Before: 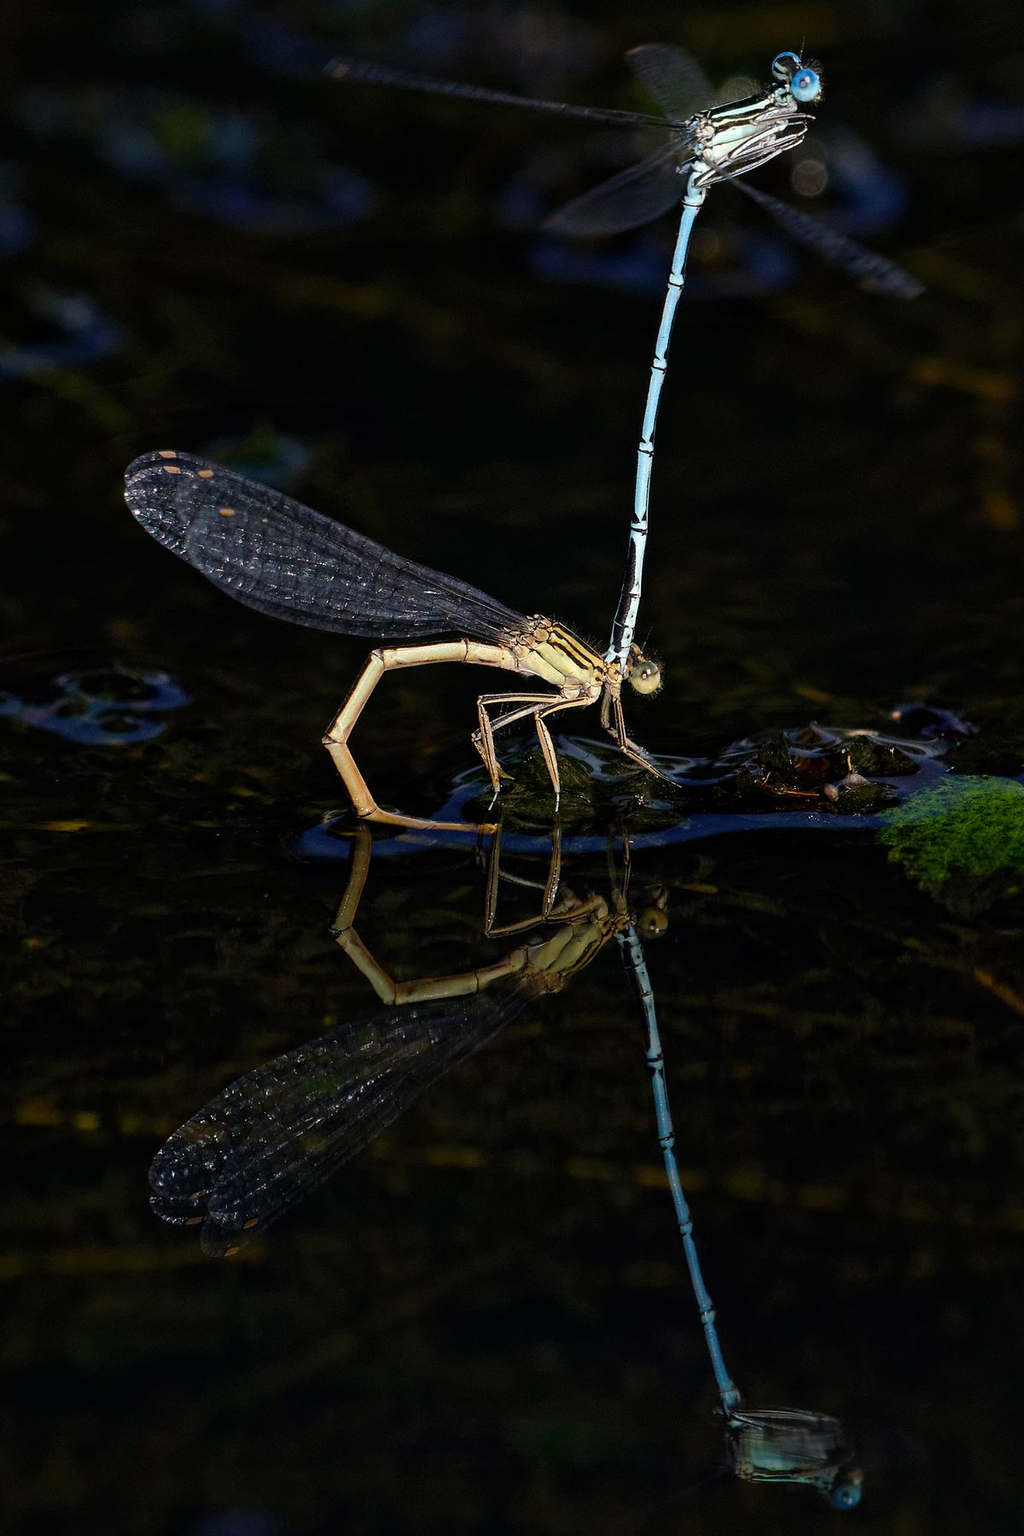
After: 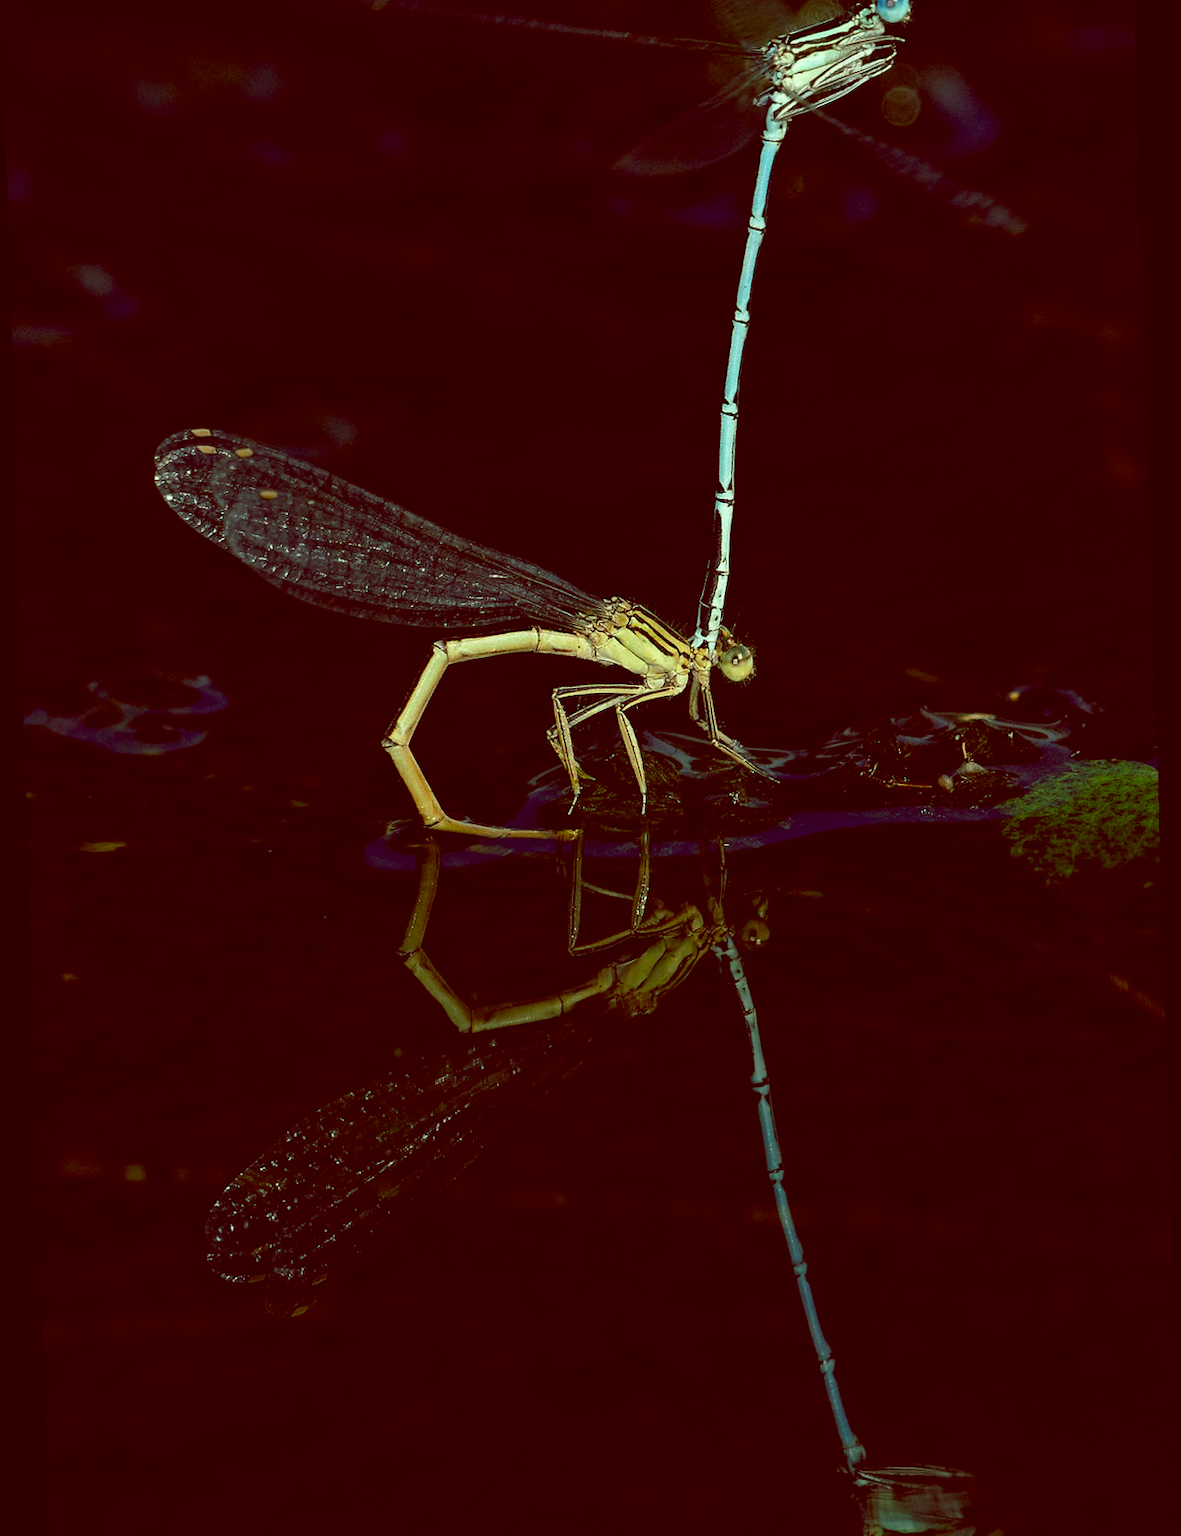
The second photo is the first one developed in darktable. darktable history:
rgb curve: curves: ch2 [(0, 0) (0.567, 0.512) (1, 1)], mode RGB, independent channels
color balance: lift [1, 1.015, 0.987, 0.985], gamma [1, 0.959, 1.042, 0.958], gain [0.927, 0.938, 1.072, 0.928], contrast 1.5%
crop and rotate: top 5.609%, bottom 5.609%
rotate and perspective: rotation -1.77°, lens shift (horizontal) 0.004, automatic cropping off
